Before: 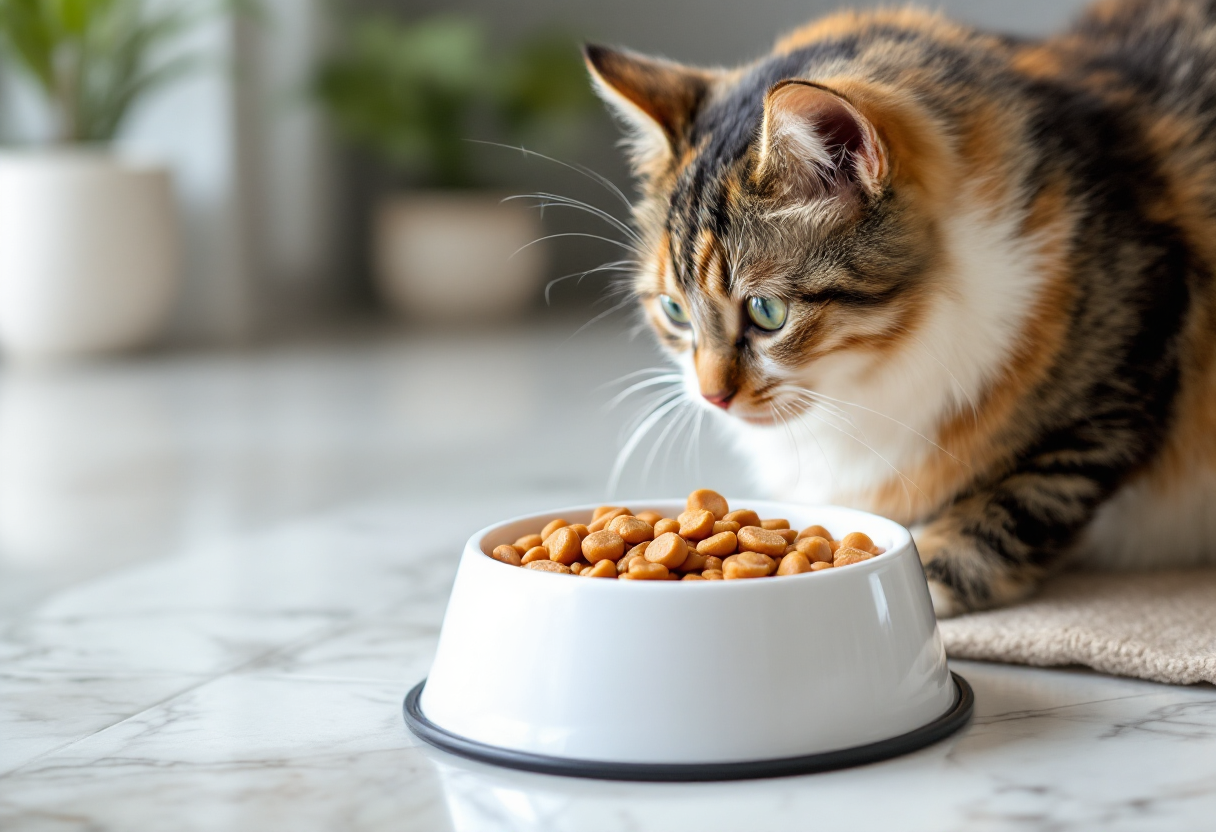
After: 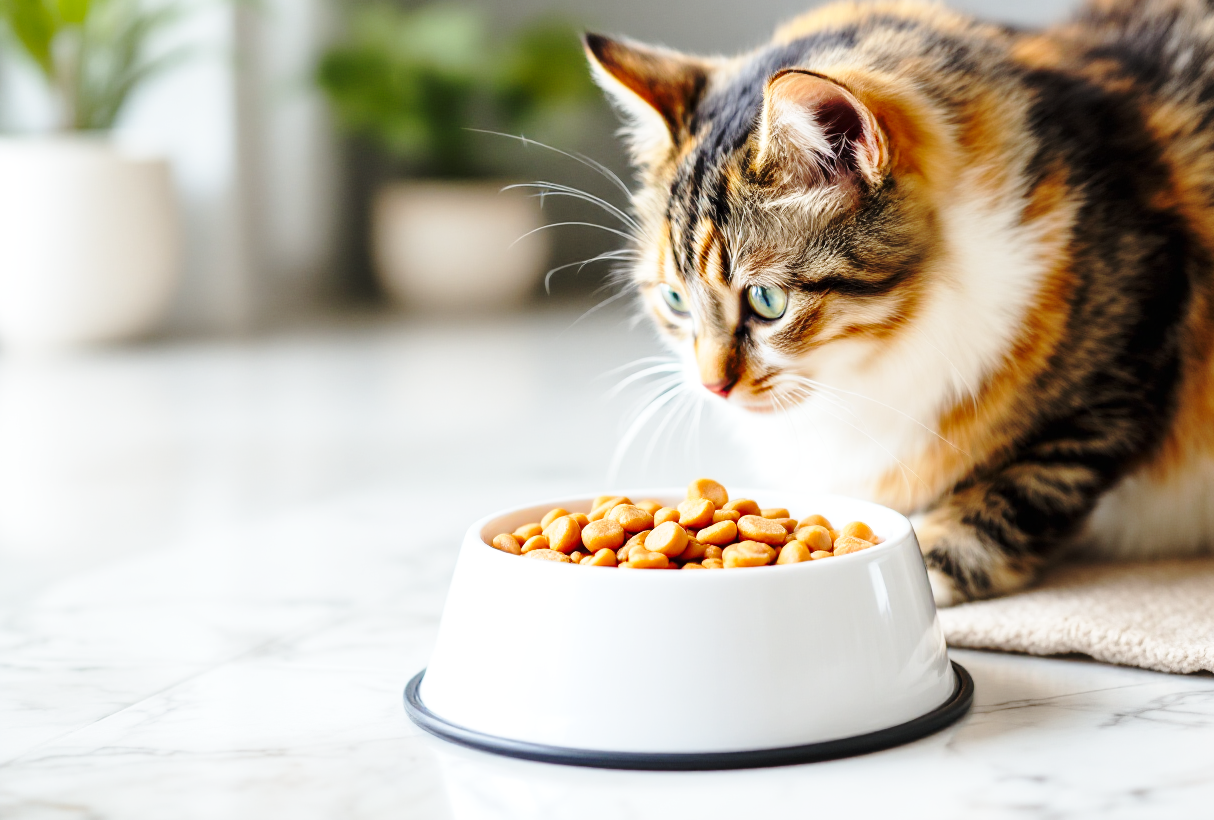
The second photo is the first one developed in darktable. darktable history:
crop: top 1.412%, right 0.121%
base curve: curves: ch0 [(0, 0) (0.032, 0.037) (0.105, 0.228) (0.435, 0.76) (0.856, 0.983) (1, 1)], preserve colors none
